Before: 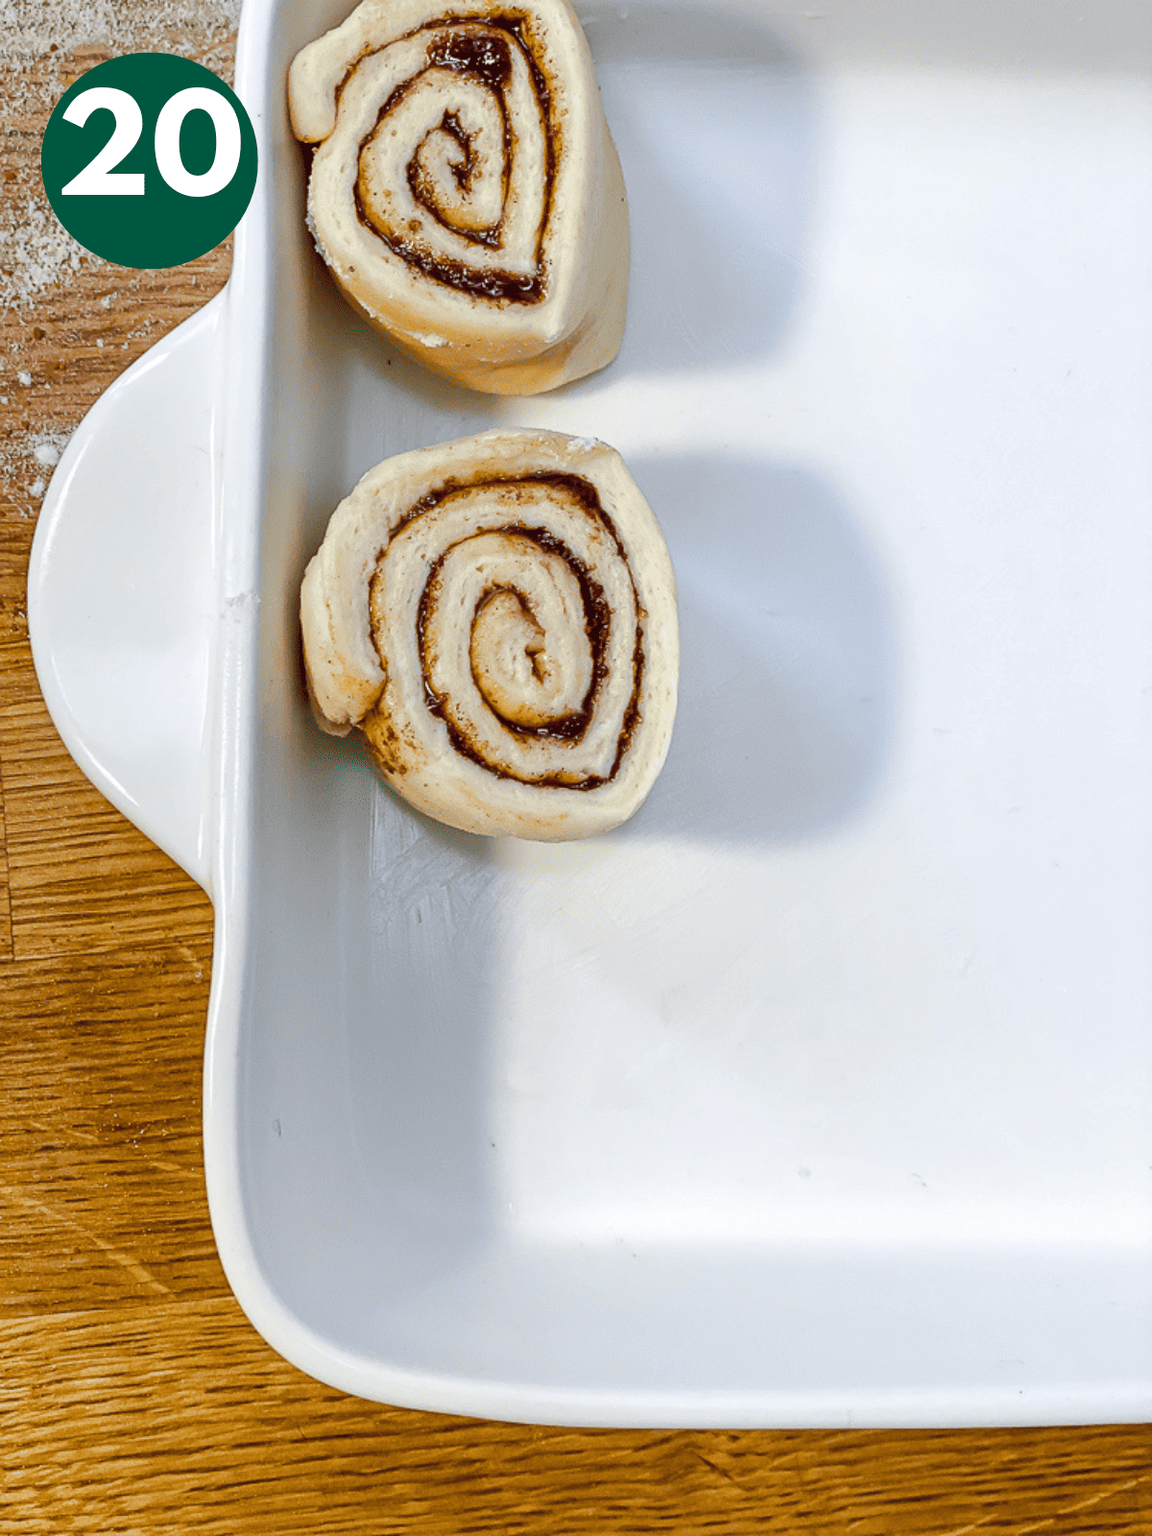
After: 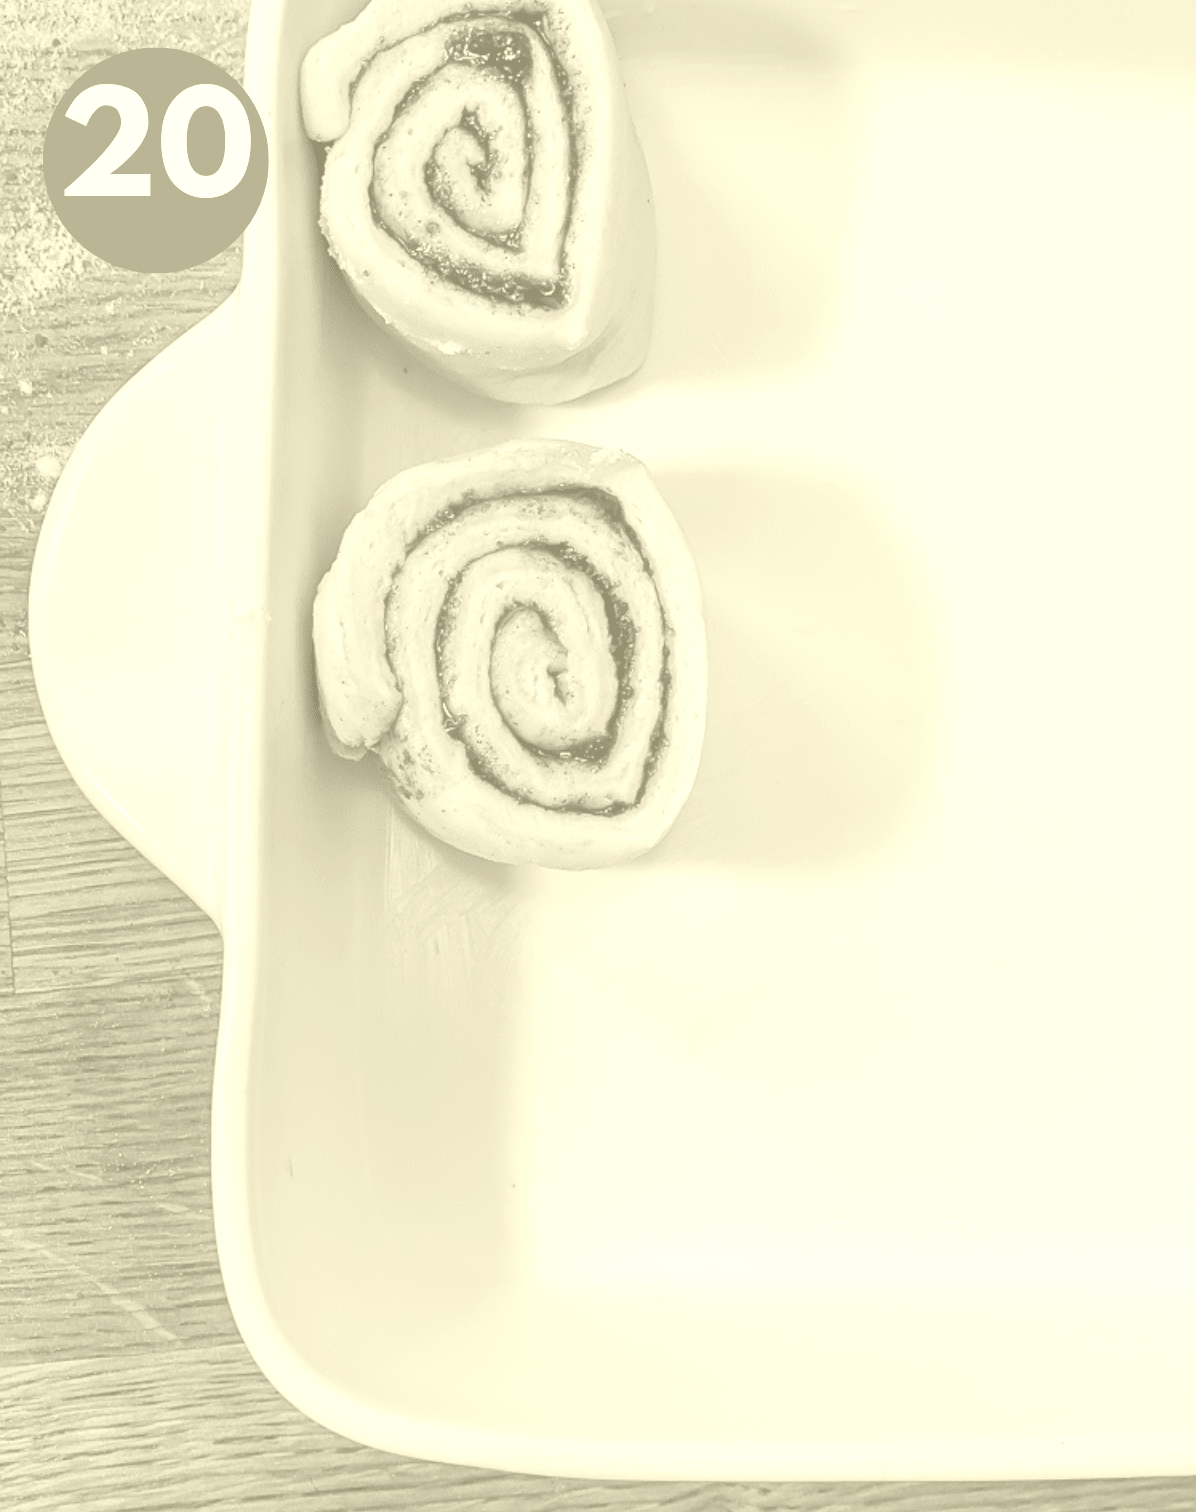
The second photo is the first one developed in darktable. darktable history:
exposure: exposure 0.078 EV, compensate highlight preservation false
crop: top 0.448%, right 0.264%, bottom 5.045%
colorize: hue 43.2°, saturation 40%, version 1
